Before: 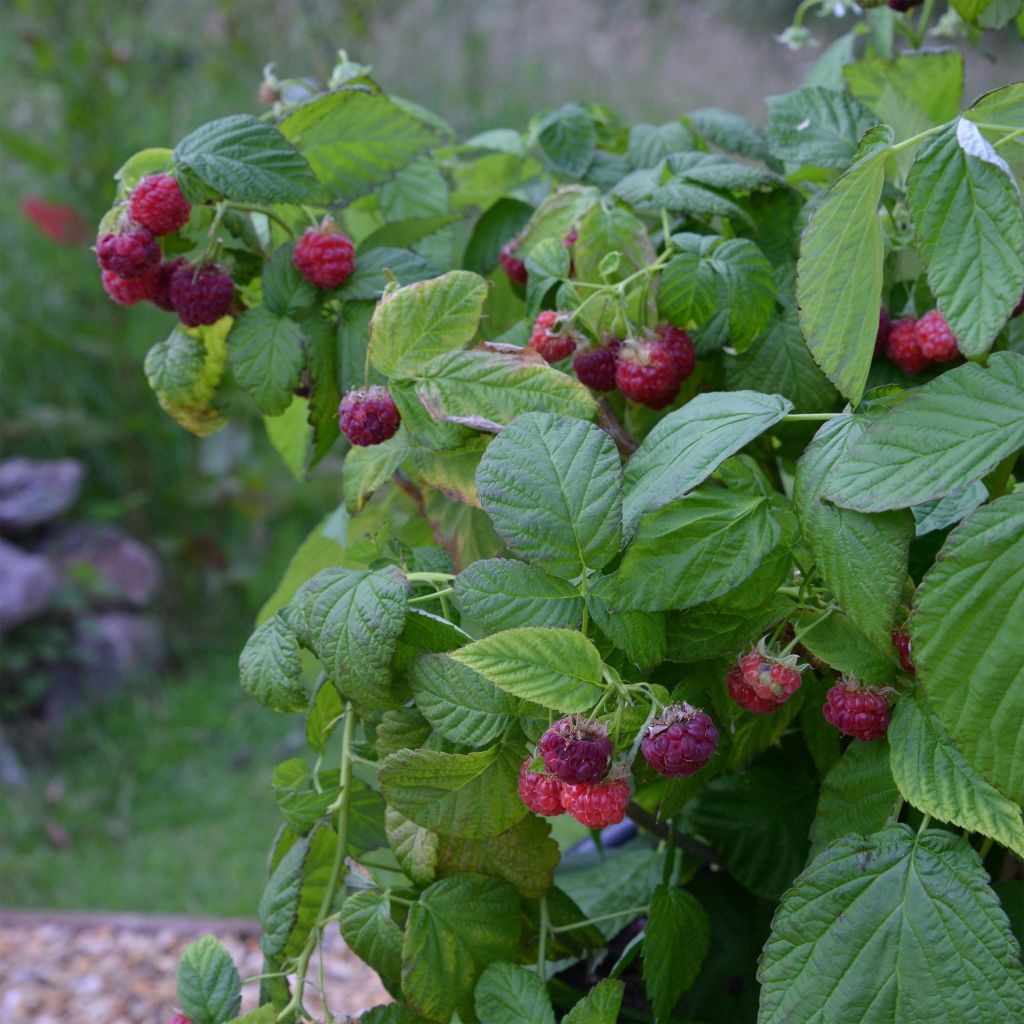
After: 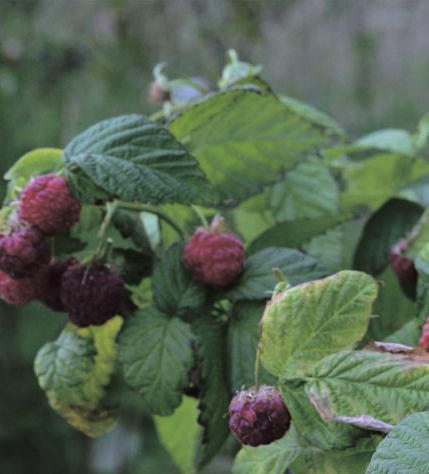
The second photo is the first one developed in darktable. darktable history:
base curve: curves: ch0 [(0, 0) (0.073, 0.04) (0.157, 0.139) (0.492, 0.492) (0.758, 0.758) (1, 1)], preserve colors none
split-toning: shadows › hue 43.2°, shadows › saturation 0, highlights › hue 50.4°, highlights › saturation 1
crop and rotate: left 10.817%, top 0.062%, right 47.194%, bottom 53.626%
